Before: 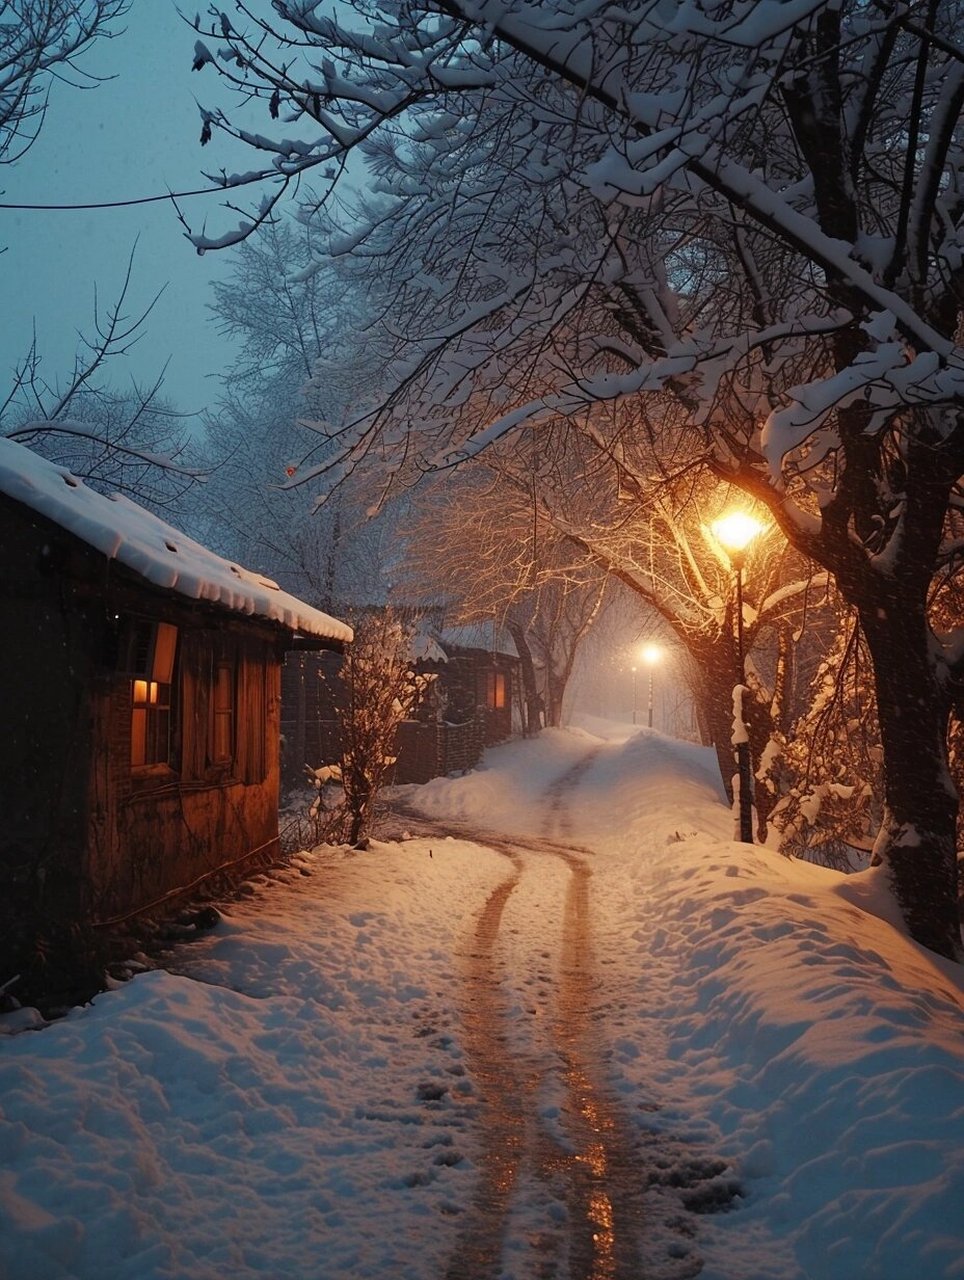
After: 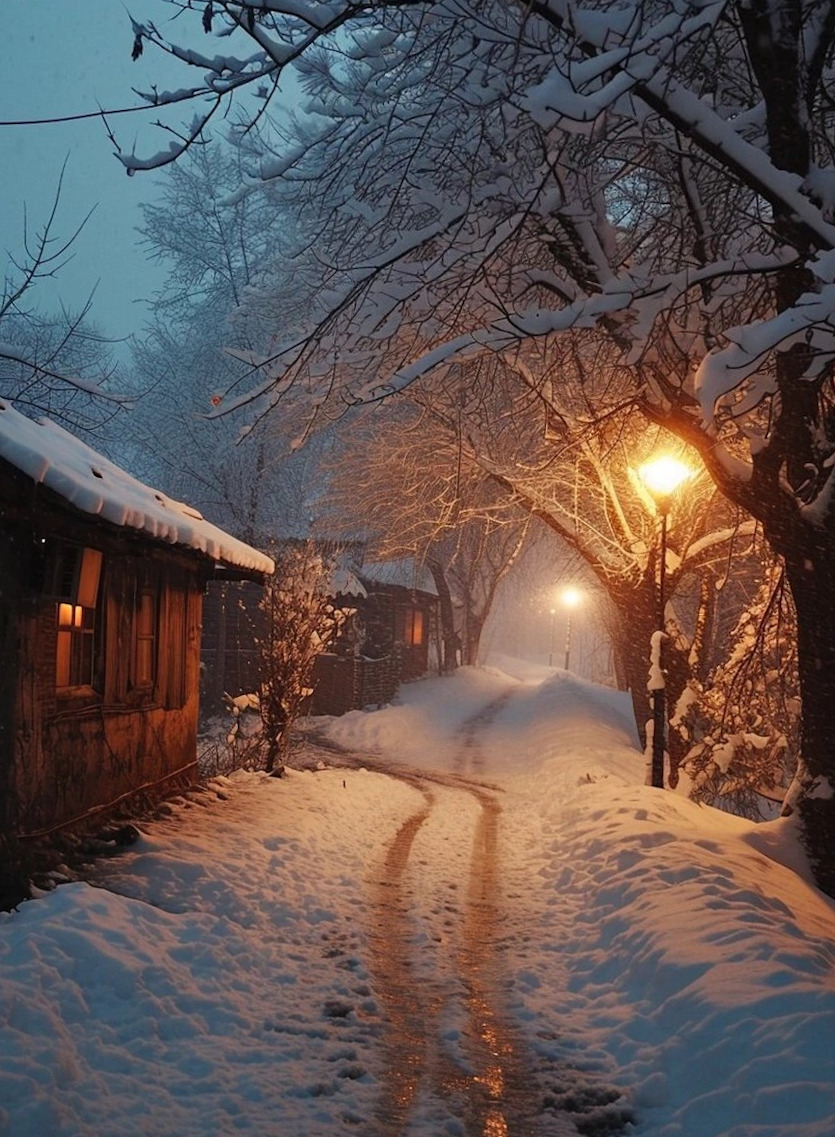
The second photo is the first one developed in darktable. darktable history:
shadows and highlights: radius 125.46, shadows 30.51, highlights -30.51, low approximation 0.01, soften with gaussian
rotate and perspective: rotation 0.074°, lens shift (vertical) 0.096, lens shift (horizontal) -0.041, crop left 0.043, crop right 0.952, crop top 0.024, crop bottom 0.979
crop and rotate: angle -1.96°, left 3.097%, top 4.154%, right 1.586%, bottom 0.529%
